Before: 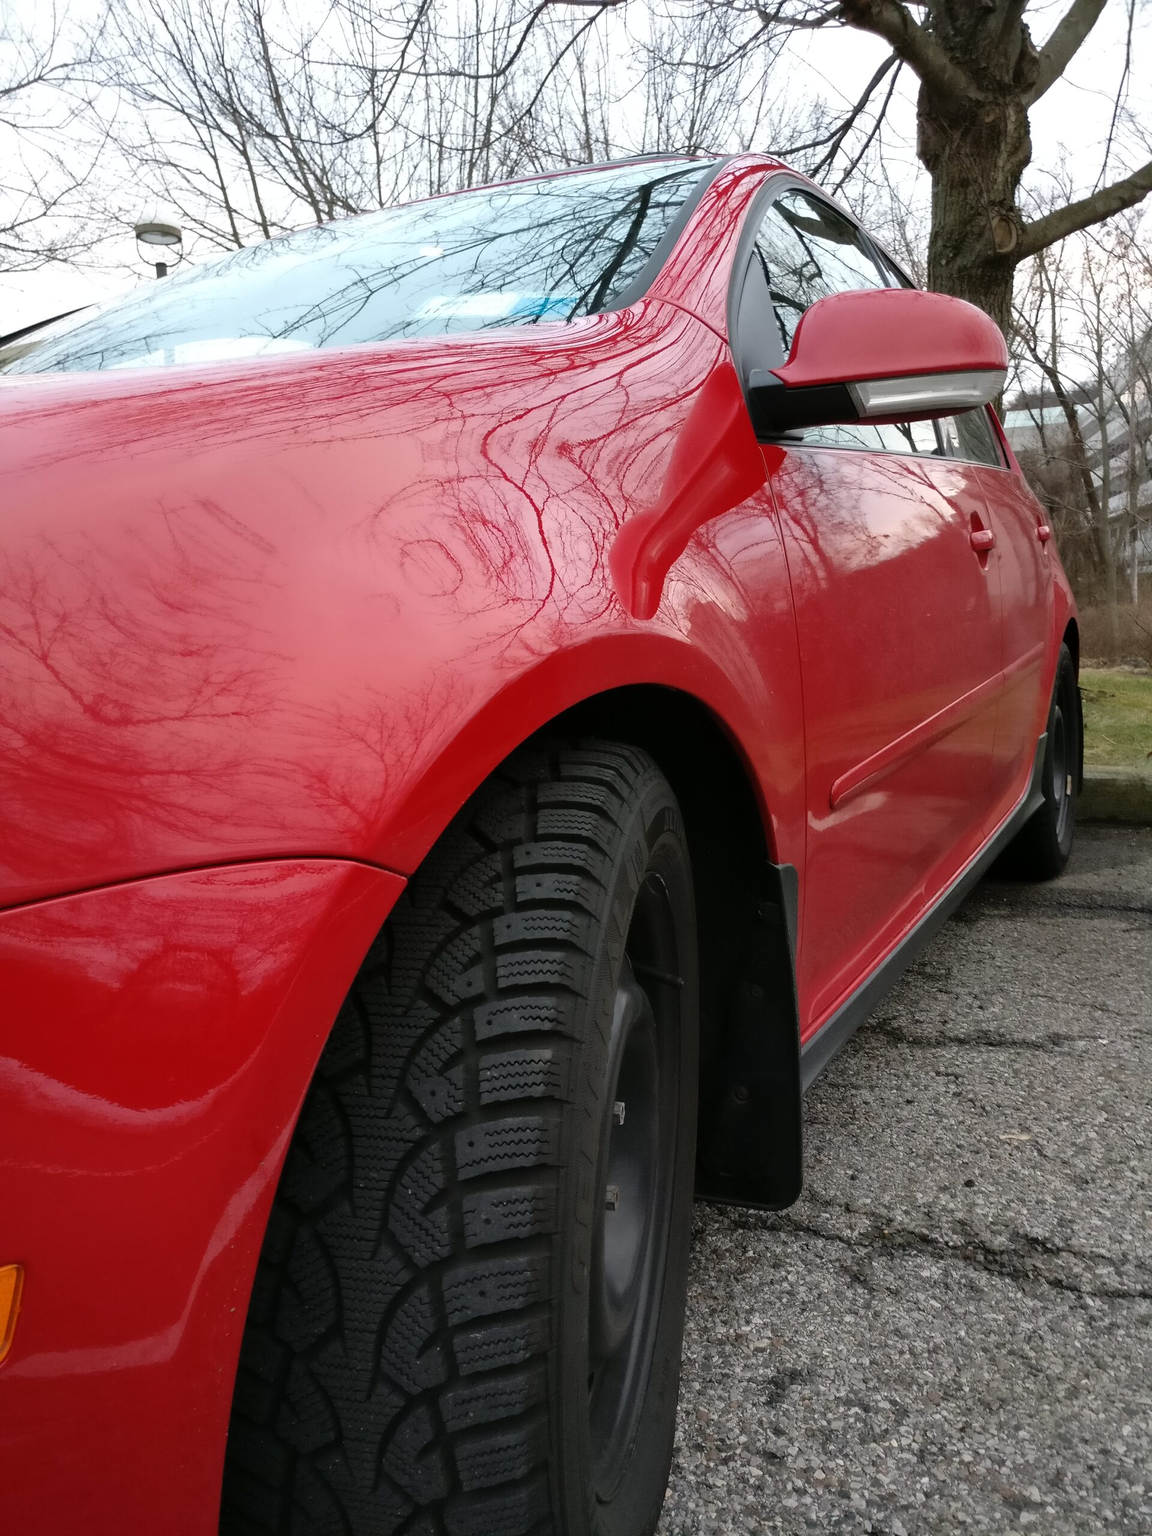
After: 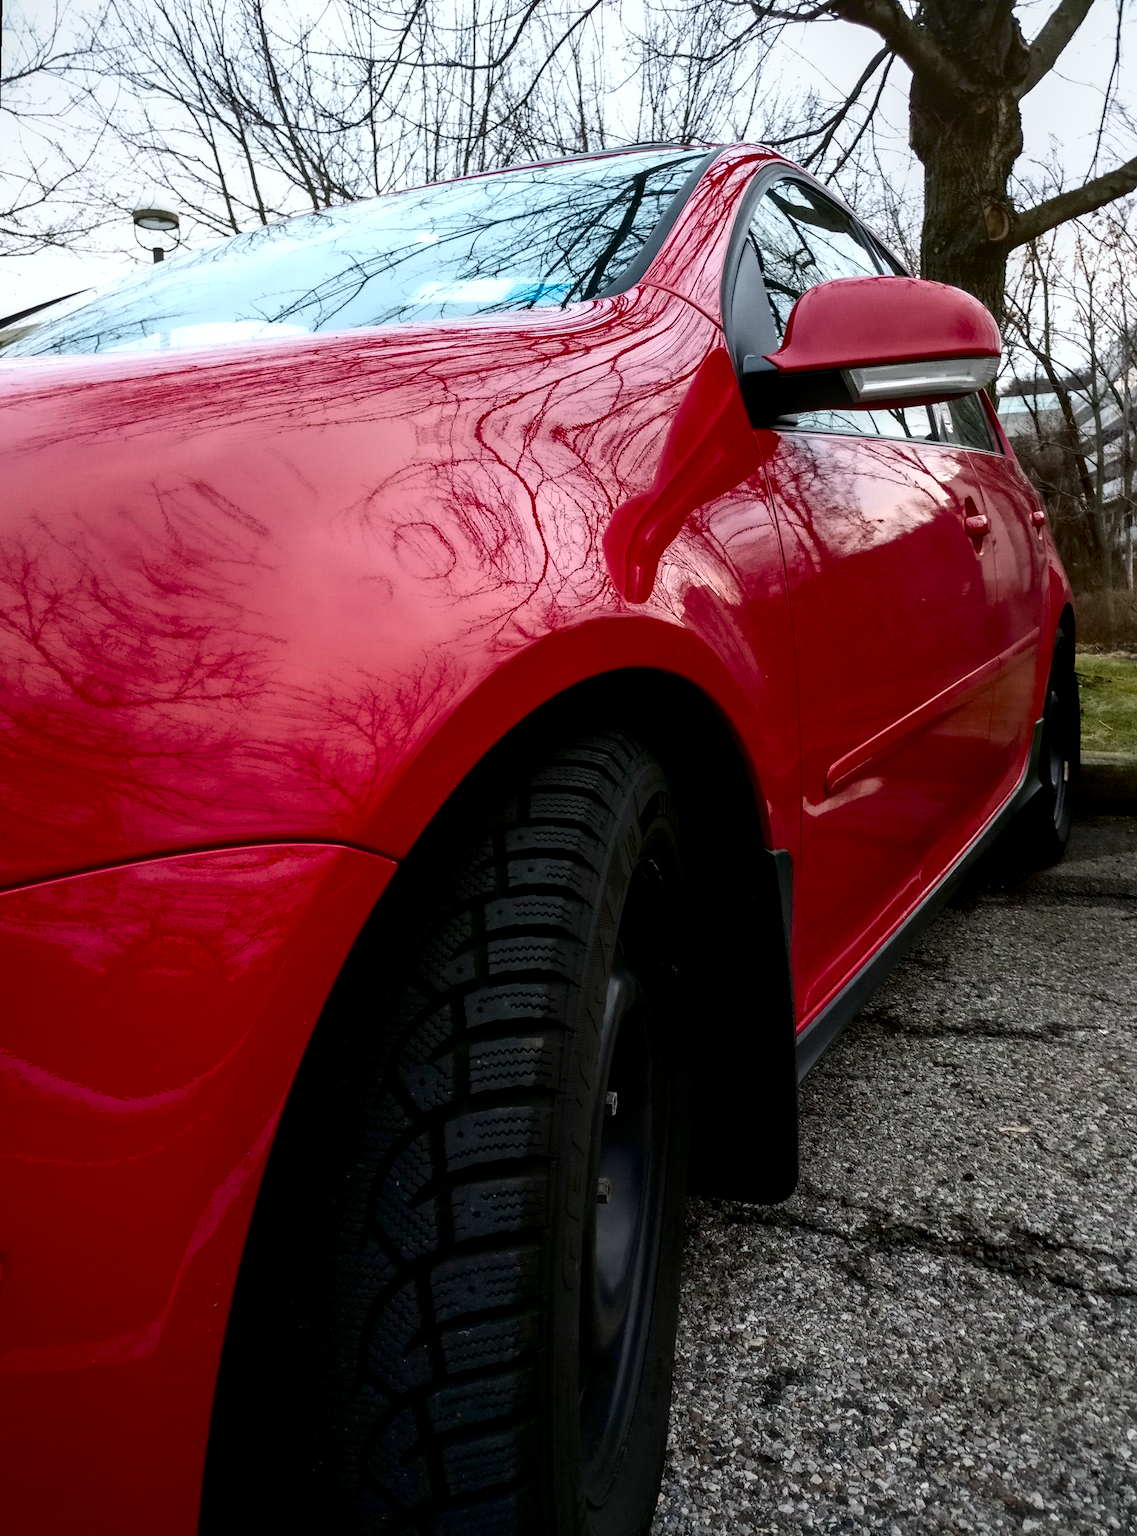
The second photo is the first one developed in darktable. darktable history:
white balance: red 0.982, blue 1.018
contrast brightness saturation: contrast 0.22, brightness -0.19, saturation 0.24
local contrast: detail 130%
rotate and perspective: rotation 0.226°, lens shift (vertical) -0.042, crop left 0.023, crop right 0.982, crop top 0.006, crop bottom 0.994
